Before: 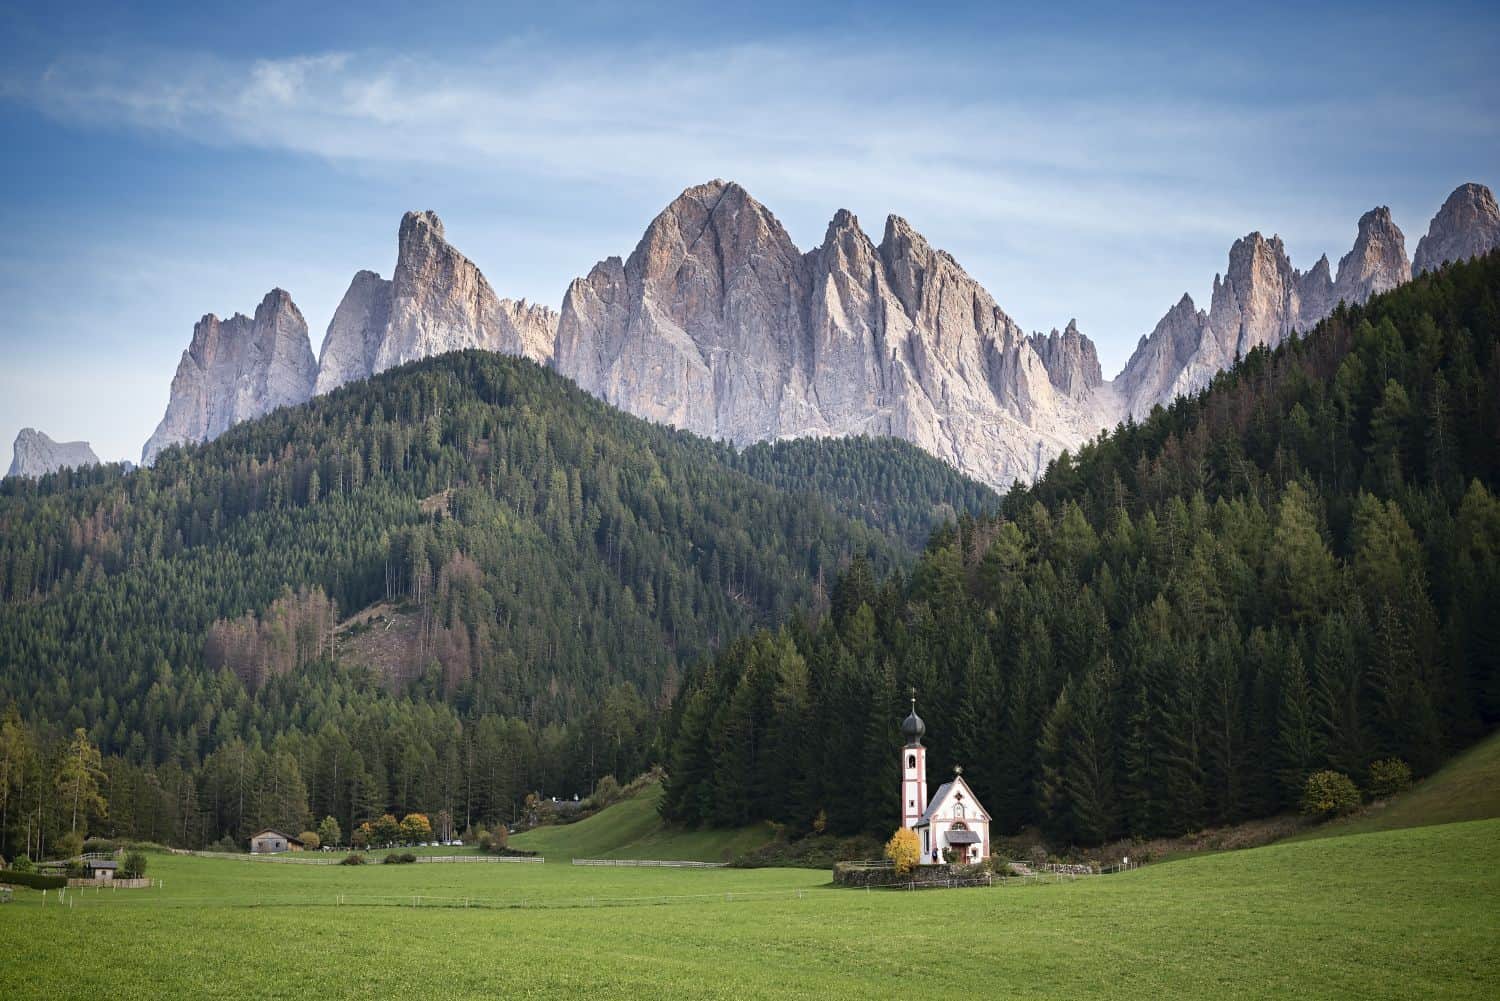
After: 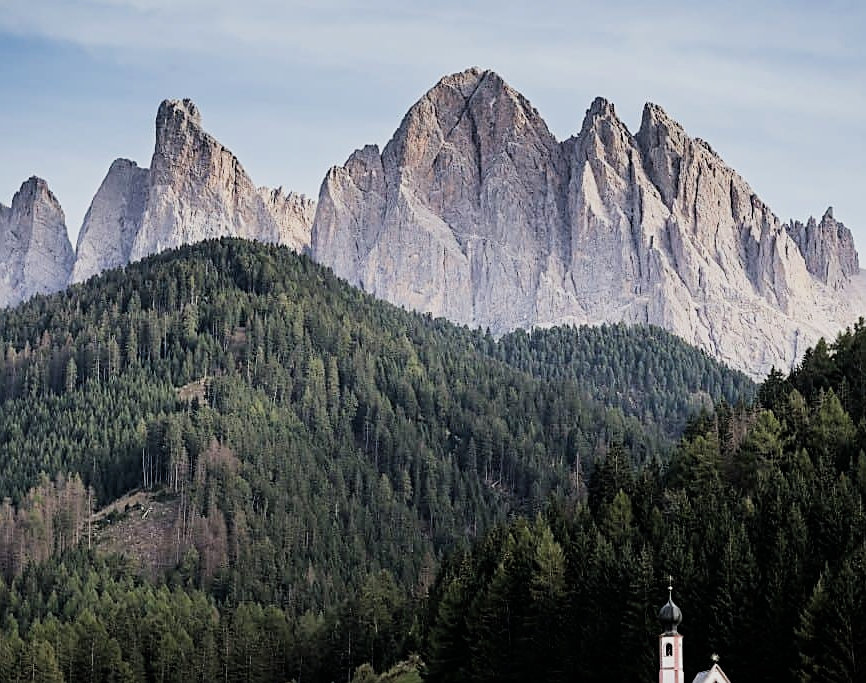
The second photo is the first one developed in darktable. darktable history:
filmic rgb: black relative exposure -5 EV, hardness 2.88, contrast 1.2, highlights saturation mix -30%
sharpen: on, module defaults
crop: left 16.202%, top 11.208%, right 26.045%, bottom 20.557%
